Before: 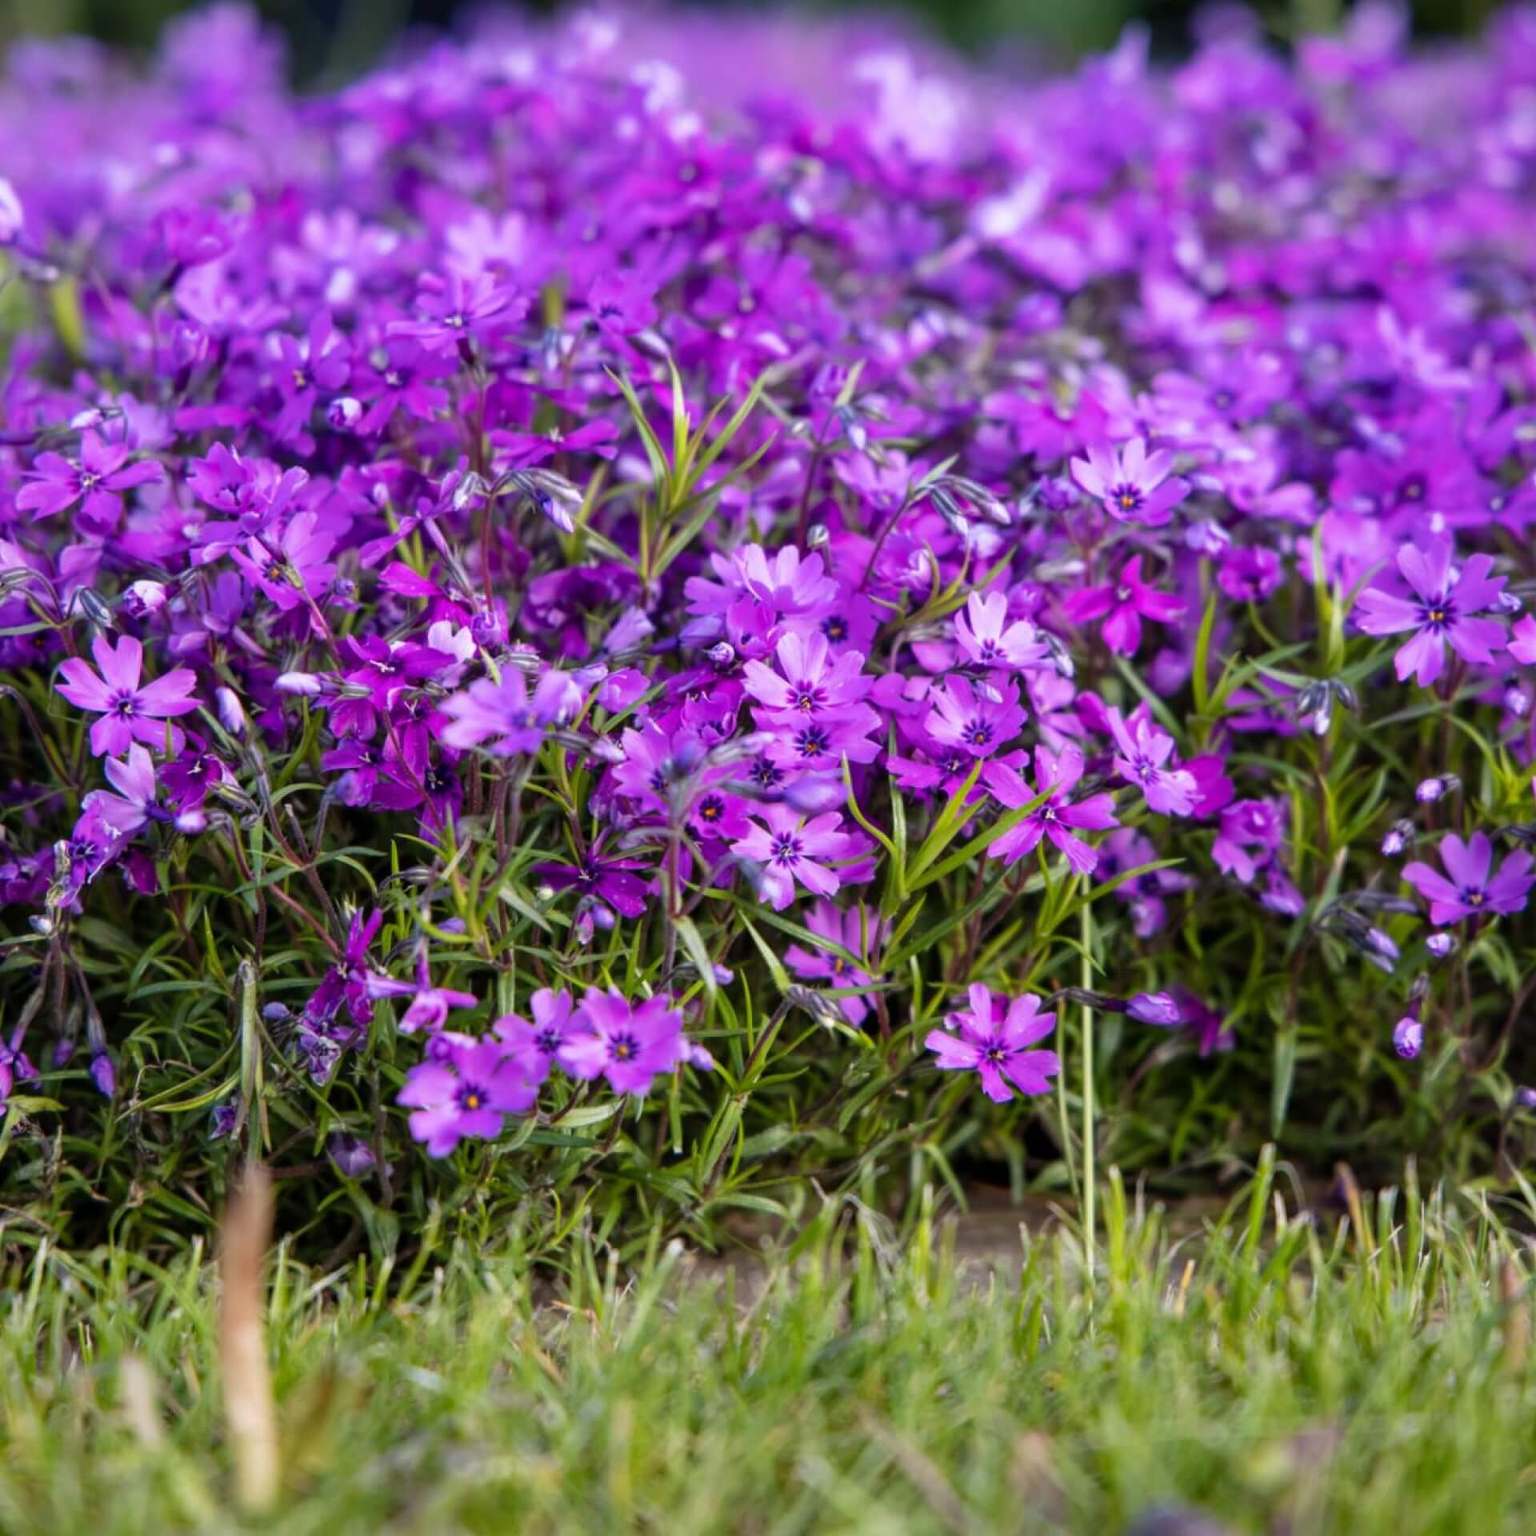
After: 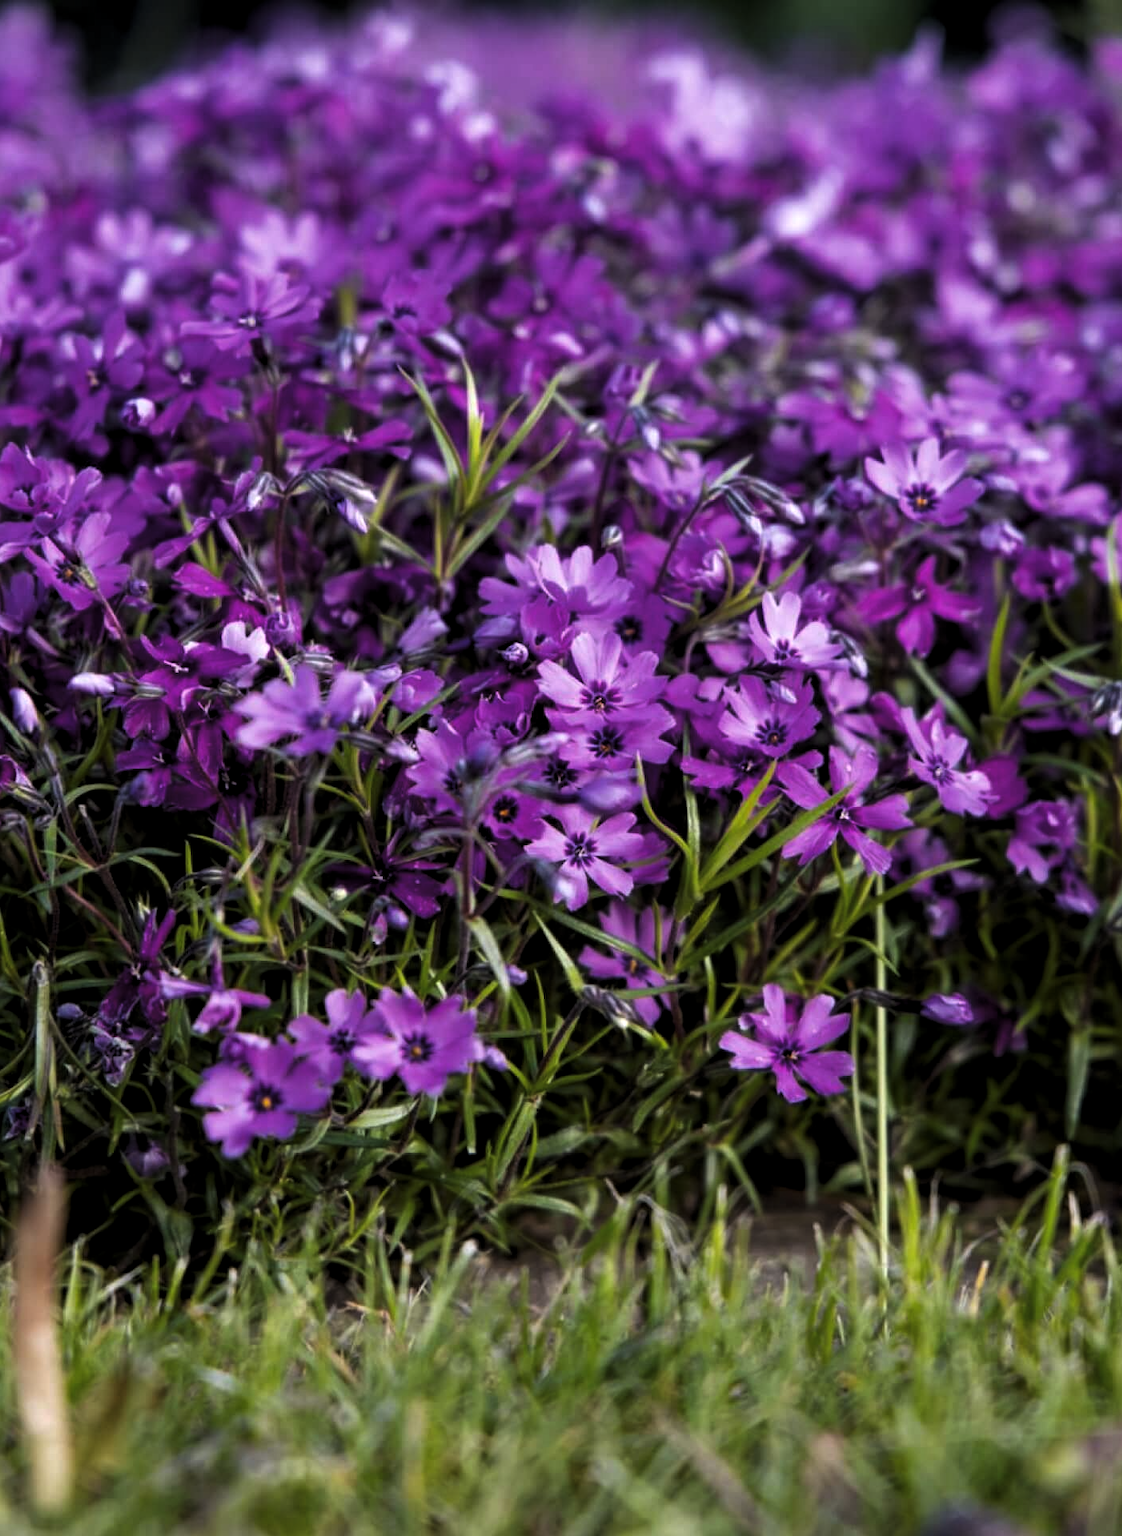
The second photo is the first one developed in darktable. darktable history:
levels: levels [0.101, 0.578, 0.953]
crop: left 13.46%, right 13.434%
